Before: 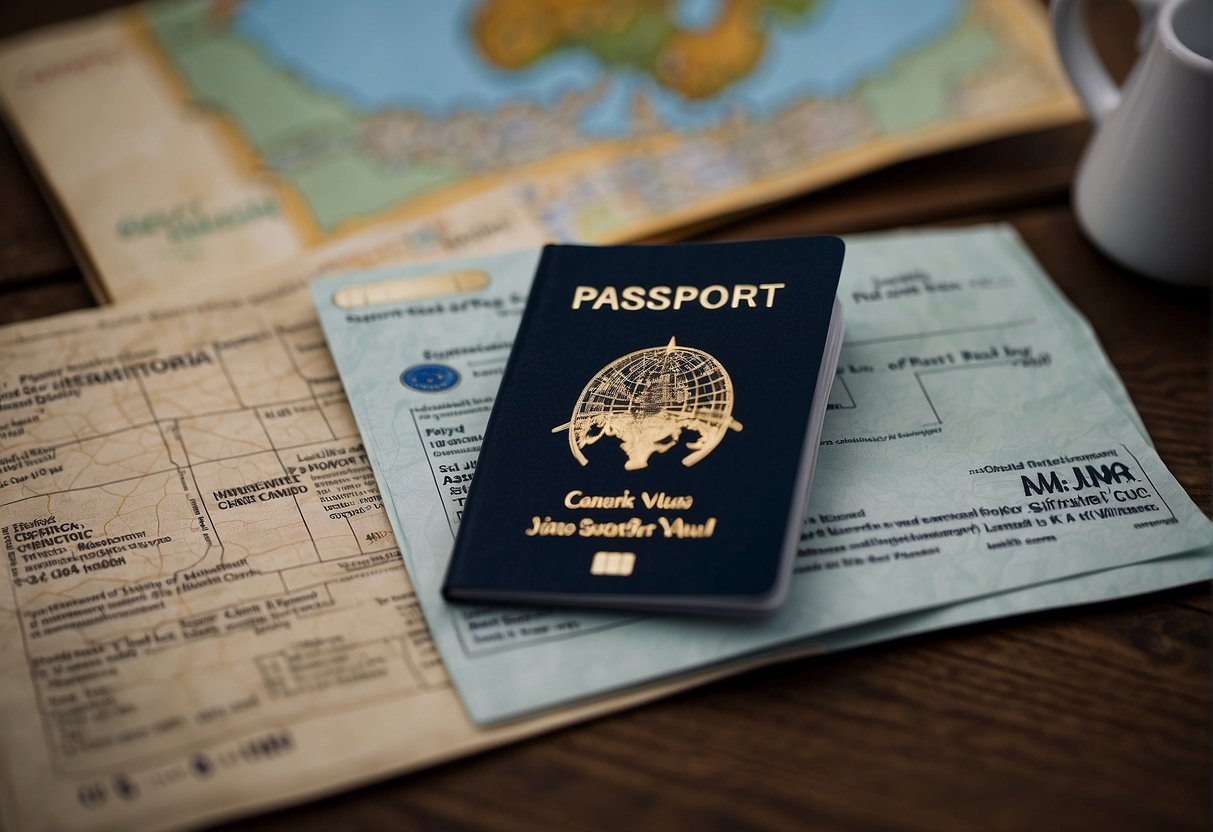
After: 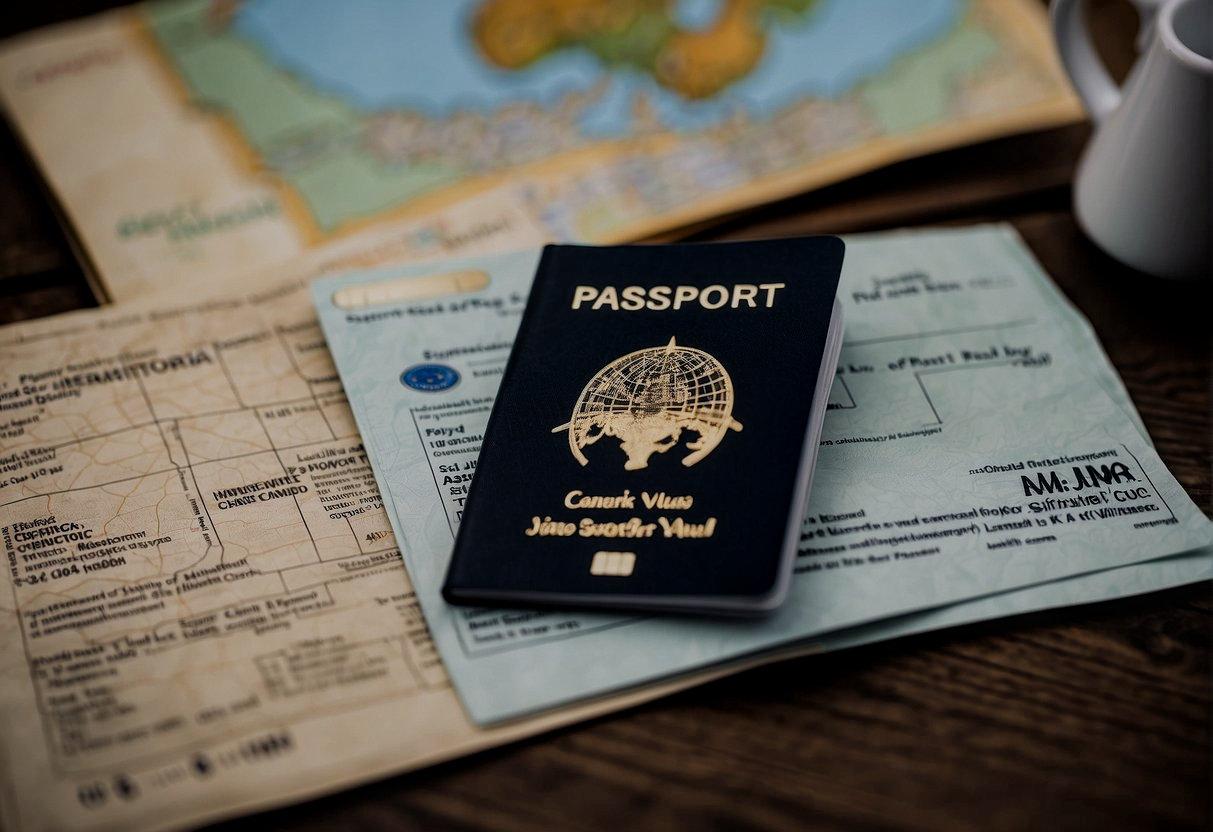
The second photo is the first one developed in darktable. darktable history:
filmic rgb: black relative exposure -7.65 EV, white relative exposure 4.56 EV, hardness 3.61
local contrast: on, module defaults
